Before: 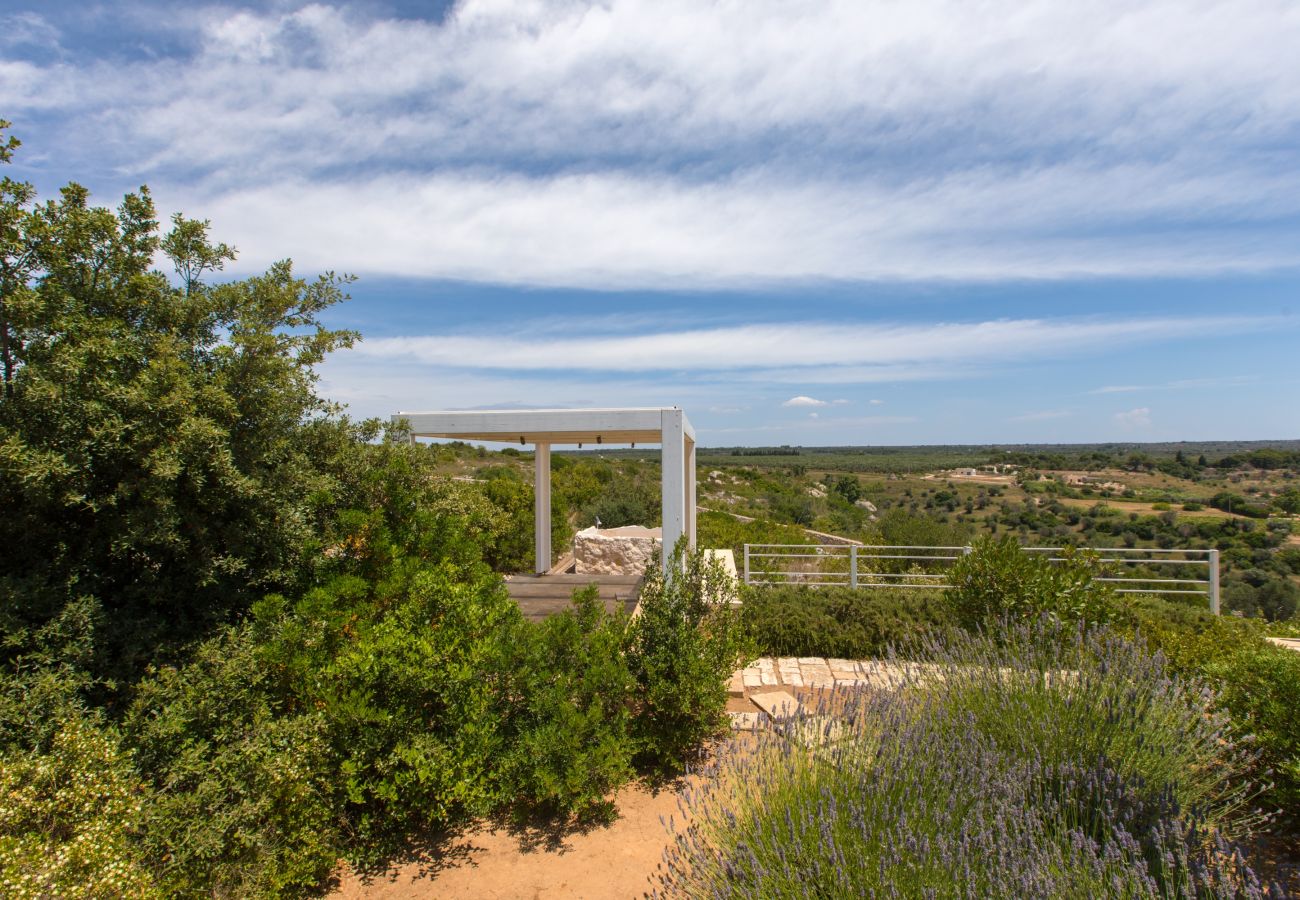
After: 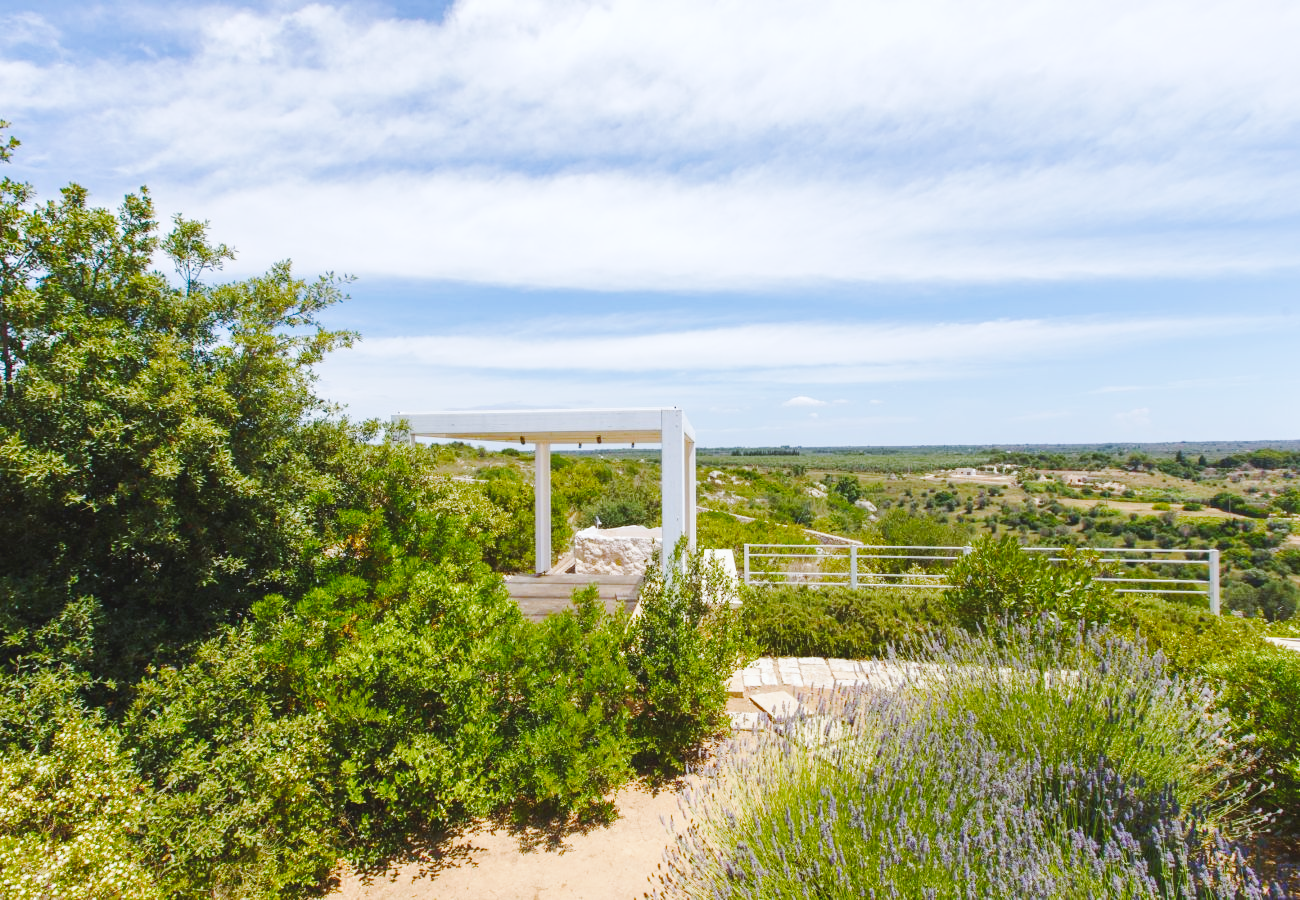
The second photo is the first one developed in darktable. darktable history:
white balance: red 0.931, blue 1.11
color balance rgb: perceptual saturation grading › global saturation 20%, perceptual saturation grading › highlights -50%, perceptual saturation grading › shadows 30%
base curve: curves: ch0 [(0, 0.007) (0.028, 0.063) (0.121, 0.311) (0.46, 0.743) (0.859, 0.957) (1, 1)], preserve colors none
